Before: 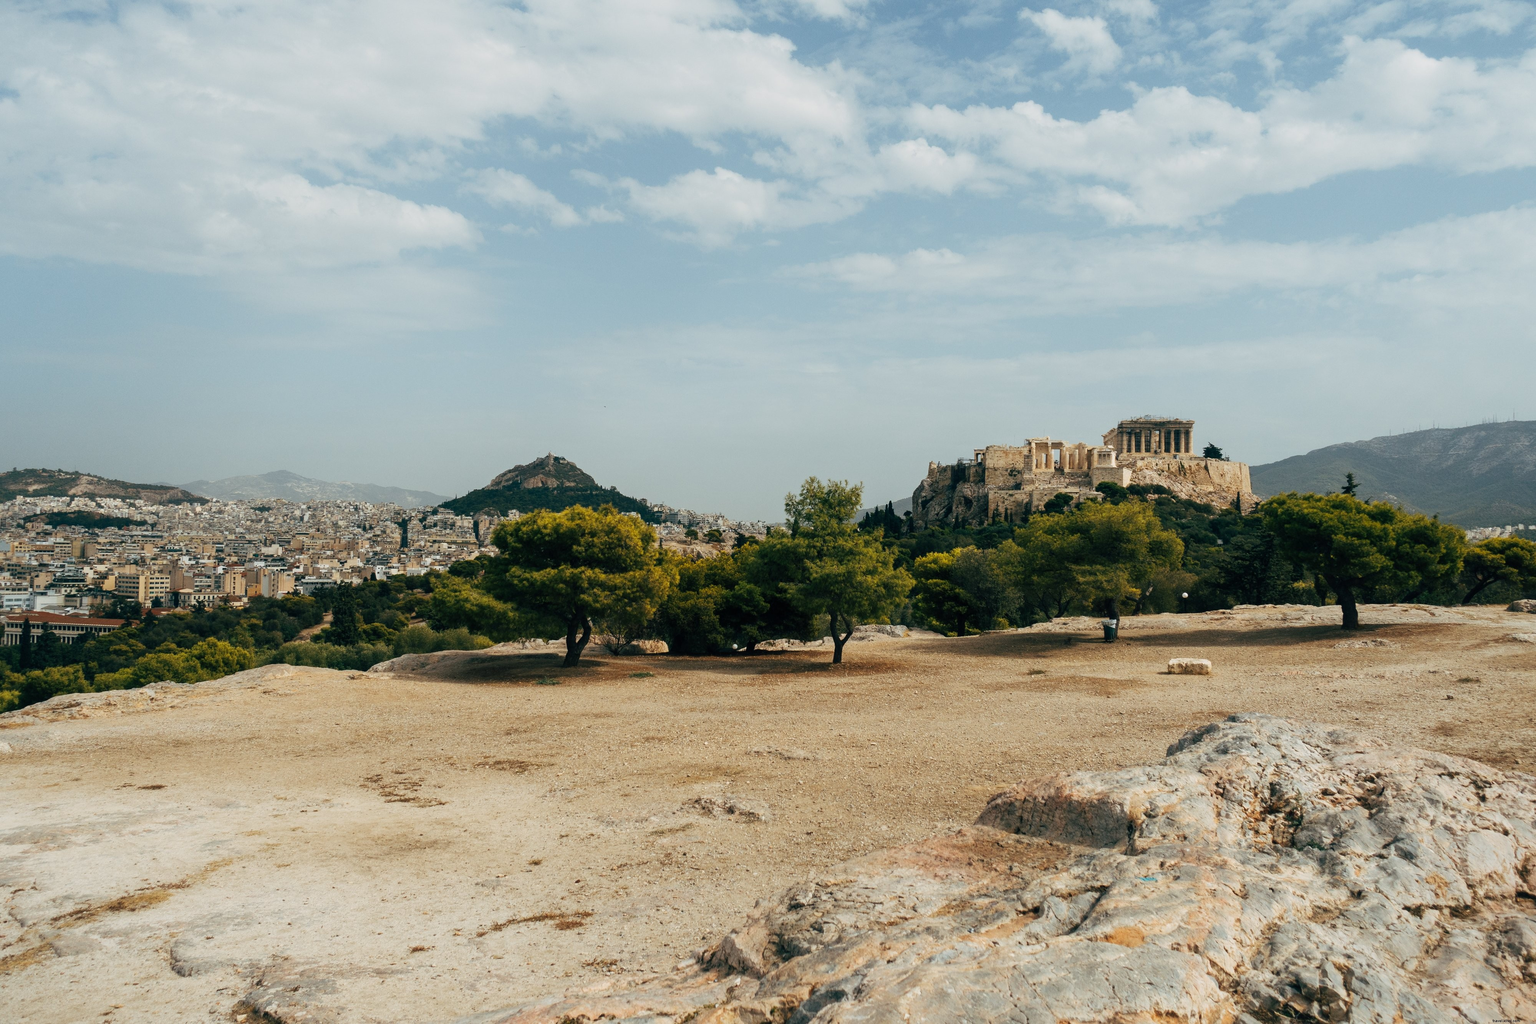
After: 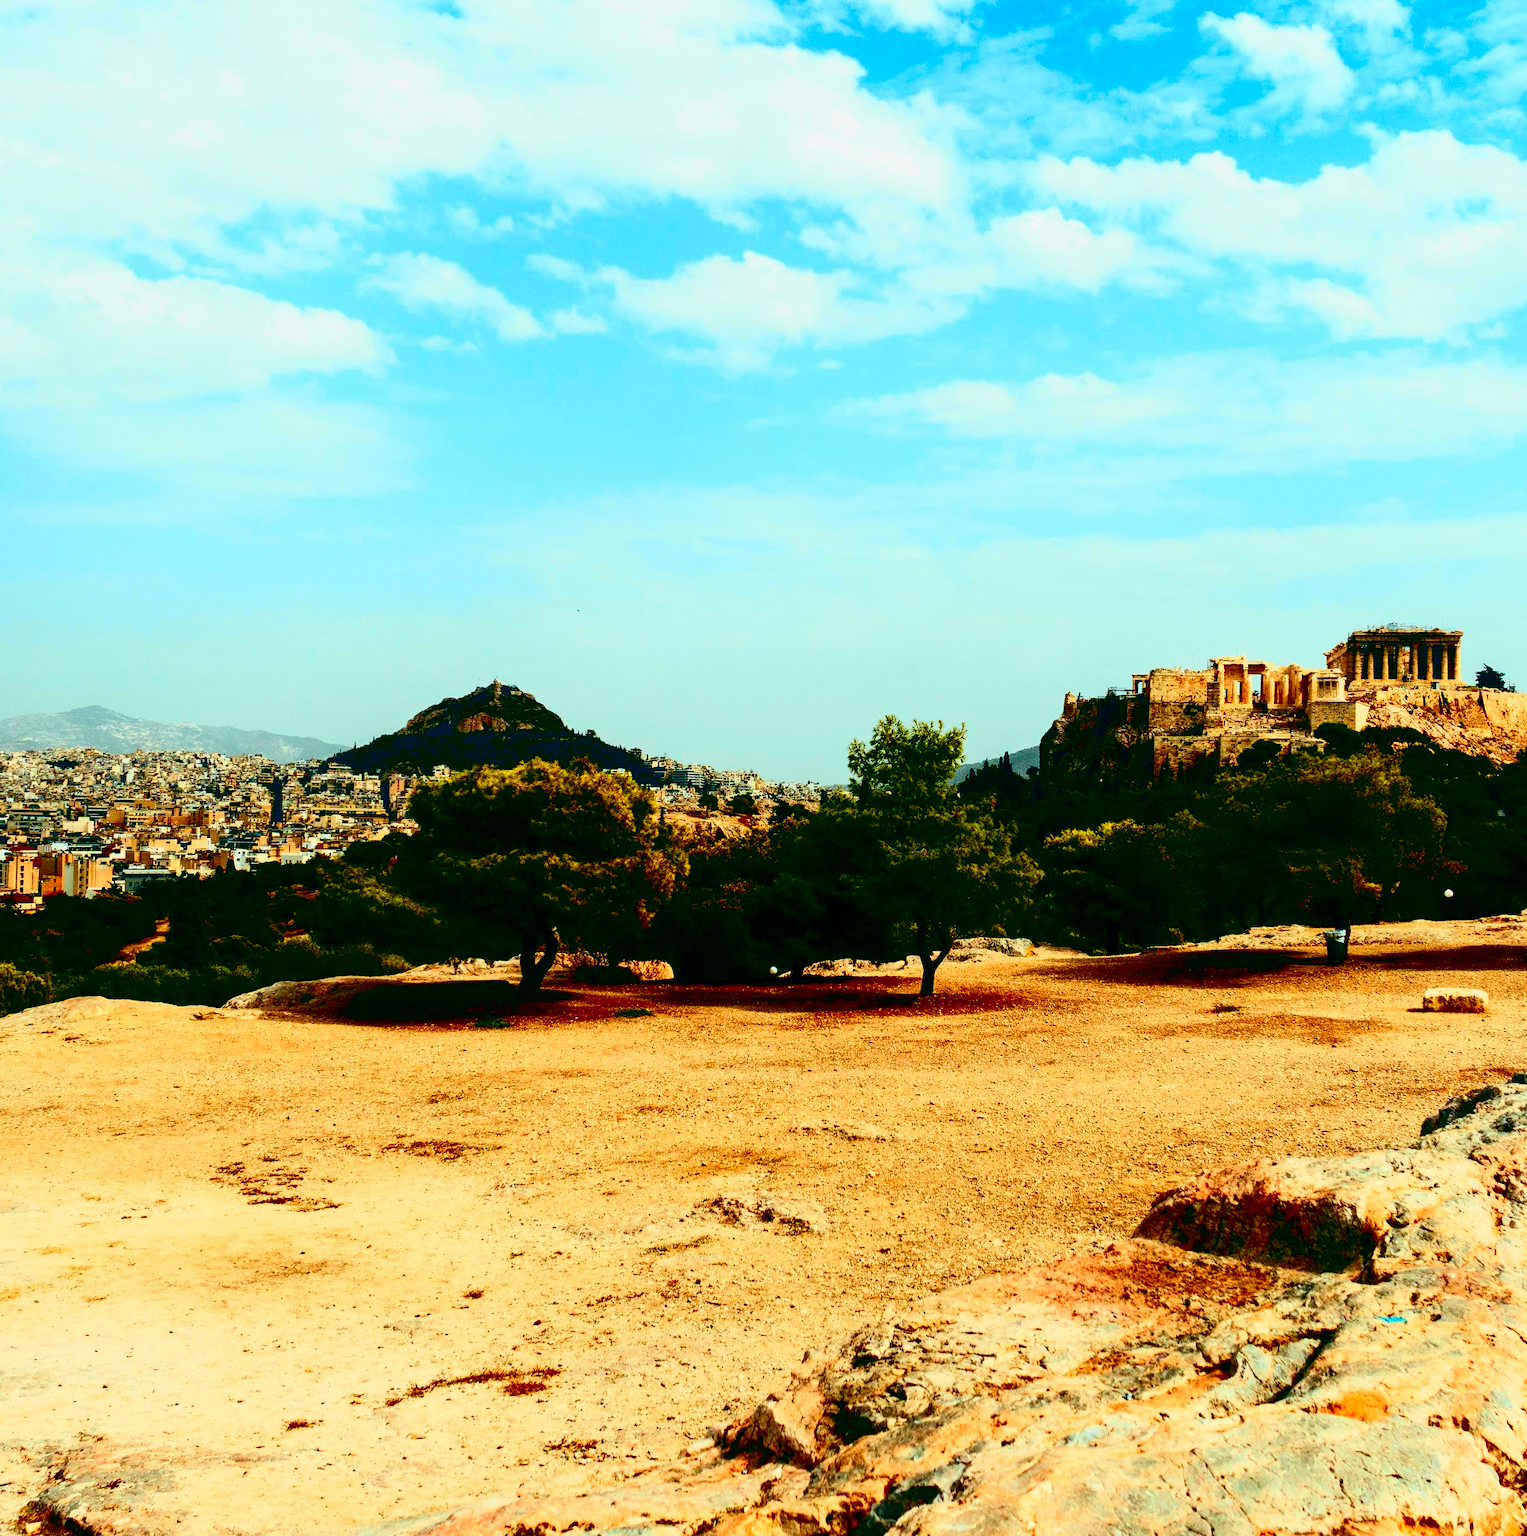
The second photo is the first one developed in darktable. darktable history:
contrast brightness saturation: contrast 0.269, brightness 0.02, saturation 0.888
crop and rotate: left 14.309%, right 19.382%
tone curve: curves: ch0 [(0, 0.003) (0.044, 0.032) (0.12, 0.089) (0.19, 0.164) (0.269, 0.269) (0.473, 0.533) (0.595, 0.695) (0.718, 0.823) (0.855, 0.931) (1, 0.982)]; ch1 [(0, 0) (0.243, 0.245) (0.427, 0.387) (0.493, 0.481) (0.501, 0.5) (0.521, 0.528) (0.554, 0.586) (0.607, 0.655) (0.671, 0.735) (0.796, 0.85) (1, 1)]; ch2 [(0, 0) (0.249, 0.216) (0.357, 0.317) (0.448, 0.432) (0.478, 0.492) (0.498, 0.499) (0.517, 0.519) (0.537, 0.57) (0.569, 0.623) (0.61, 0.663) (0.706, 0.75) (0.808, 0.809) (0.991, 0.968)], color space Lab, independent channels, preserve colors none
exposure: black level correction 0.055, exposure -0.03 EV, compensate highlight preservation false
